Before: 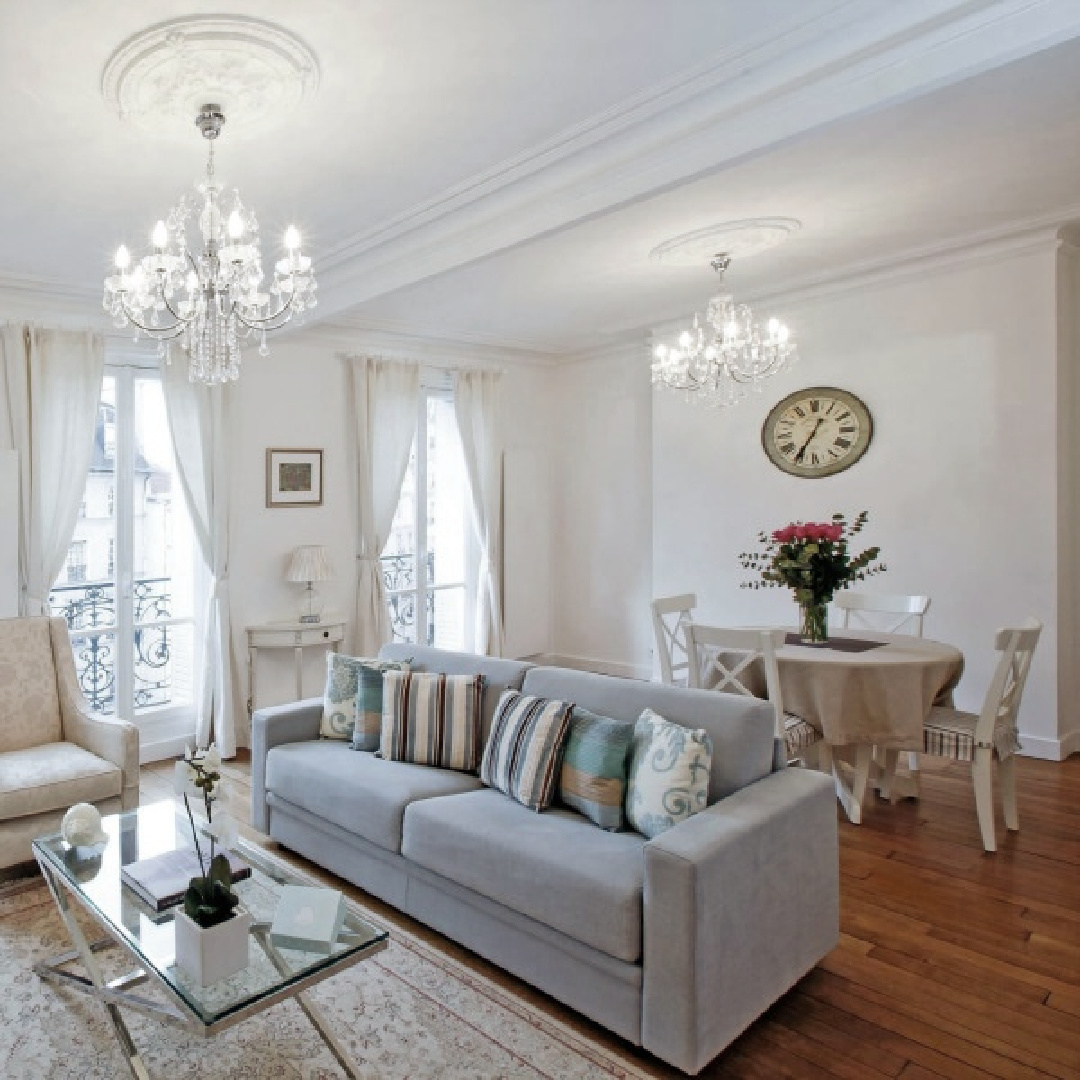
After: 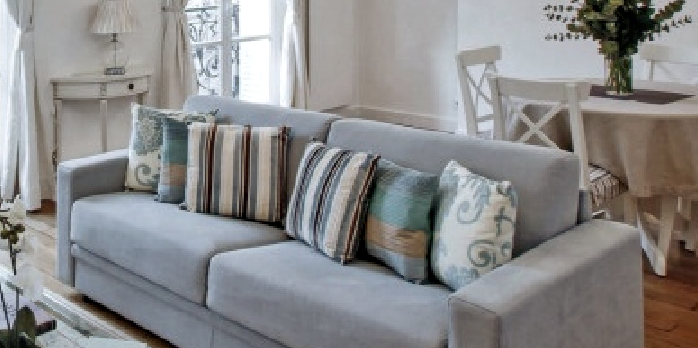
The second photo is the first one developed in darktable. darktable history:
crop: left 18.073%, top 50.805%, right 17.22%, bottom 16.882%
shadows and highlights: shadows 25.43, highlights -48.17, highlights color adjustment 41.78%, soften with gaussian
local contrast: on, module defaults
